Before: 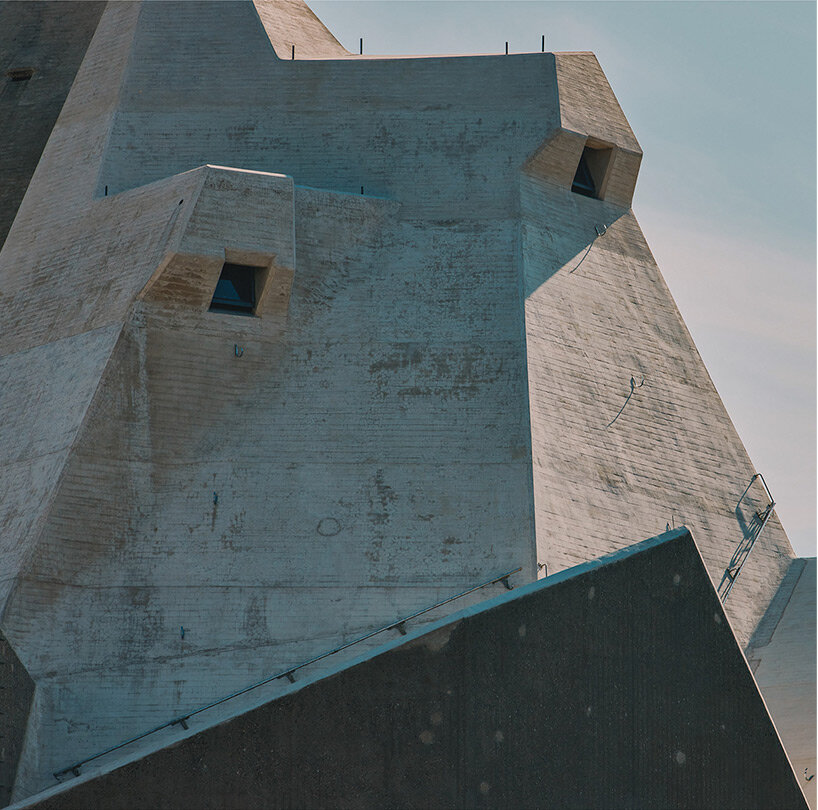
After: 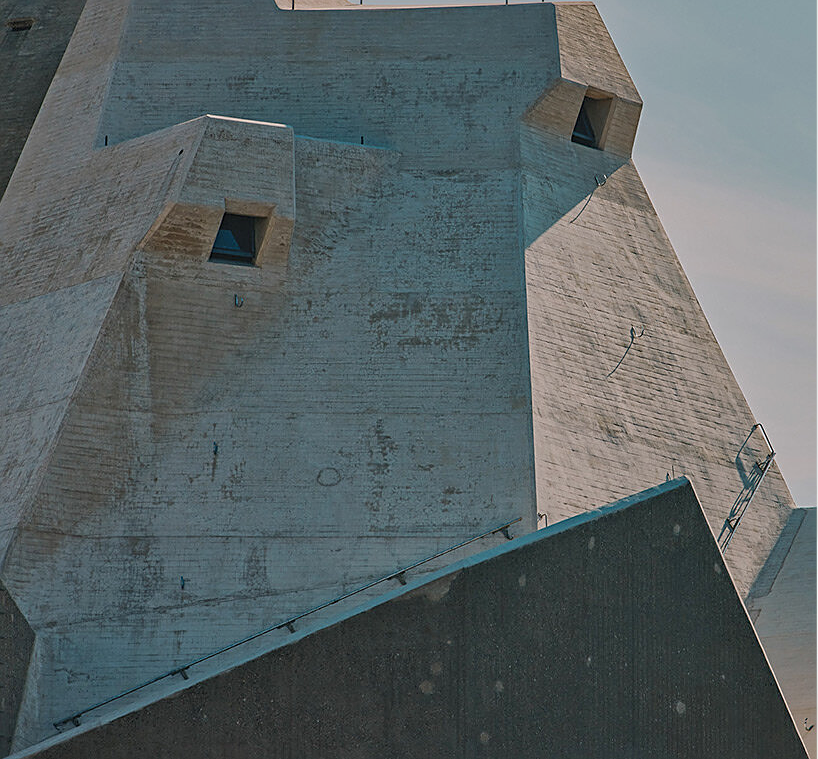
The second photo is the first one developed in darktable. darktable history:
tone equalizer: -8 EV 0.25 EV, -7 EV 0.417 EV, -6 EV 0.417 EV, -5 EV 0.25 EV, -3 EV -0.25 EV, -2 EV -0.417 EV, -1 EV -0.417 EV, +0 EV -0.25 EV, edges refinement/feathering 500, mask exposure compensation -1.57 EV, preserve details guided filter
crop and rotate: top 6.25%
exposure: exposure 0.127 EV, compensate highlight preservation false
sharpen: on, module defaults
